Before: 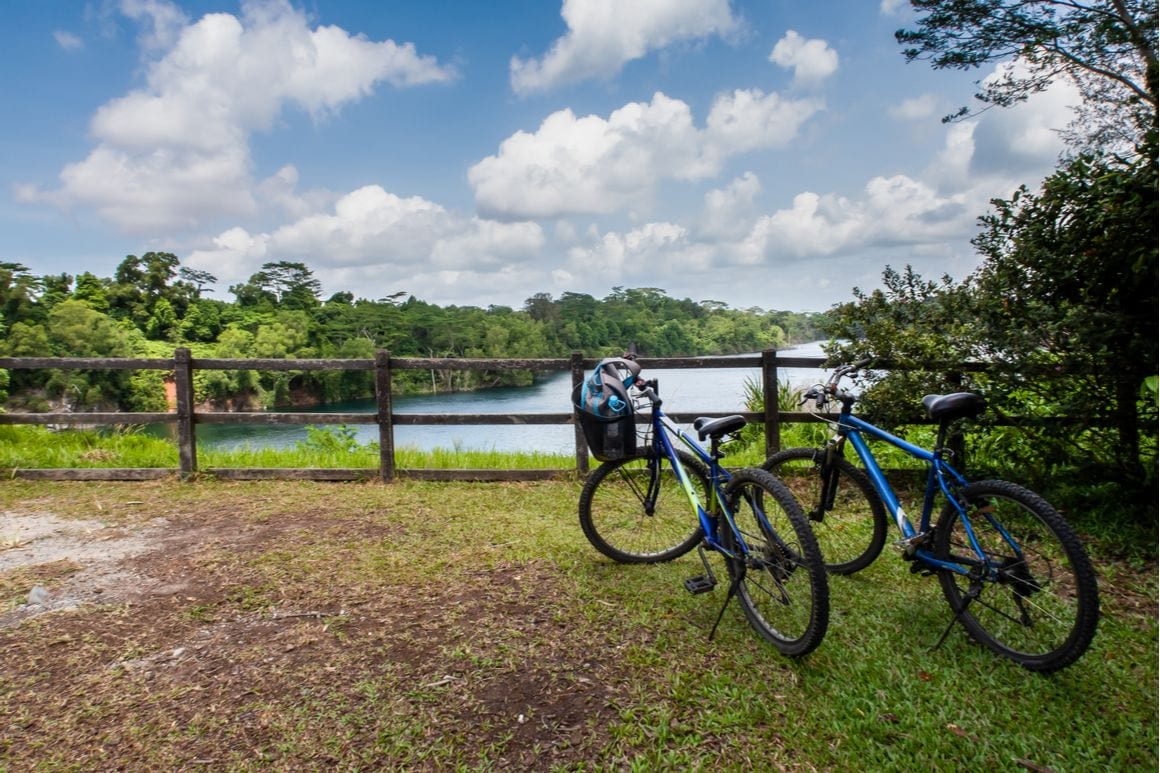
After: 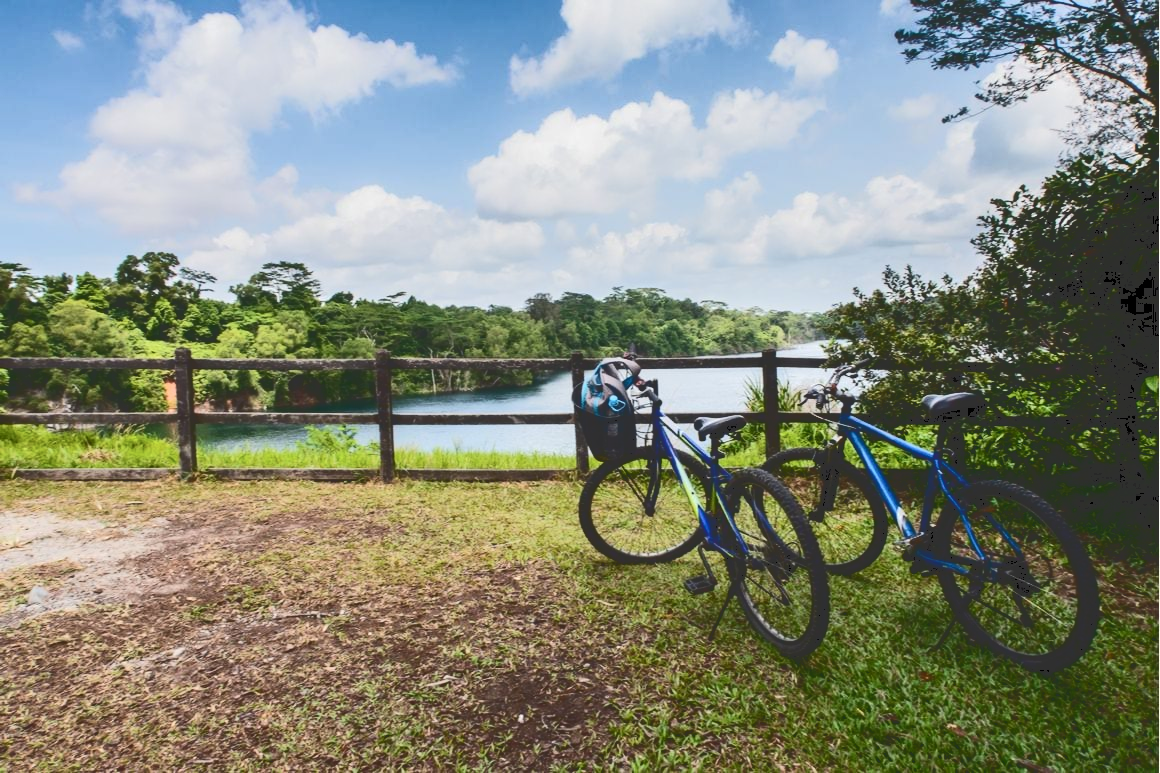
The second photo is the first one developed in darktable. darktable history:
tone curve: curves: ch0 [(0, 0) (0.003, 0.19) (0.011, 0.192) (0.025, 0.192) (0.044, 0.194) (0.069, 0.196) (0.1, 0.197) (0.136, 0.198) (0.177, 0.216) (0.224, 0.236) (0.277, 0.269) (0.335, 0.331) (0.399, 0.418) (0.468, 0.515) (0.543, 0.621) (0.623, 0.725) (0.709, 0.804) (0.801, 0.859) (0.898, 0.913) (1, 1)], color space Lab, independent channels, preserve colors none
